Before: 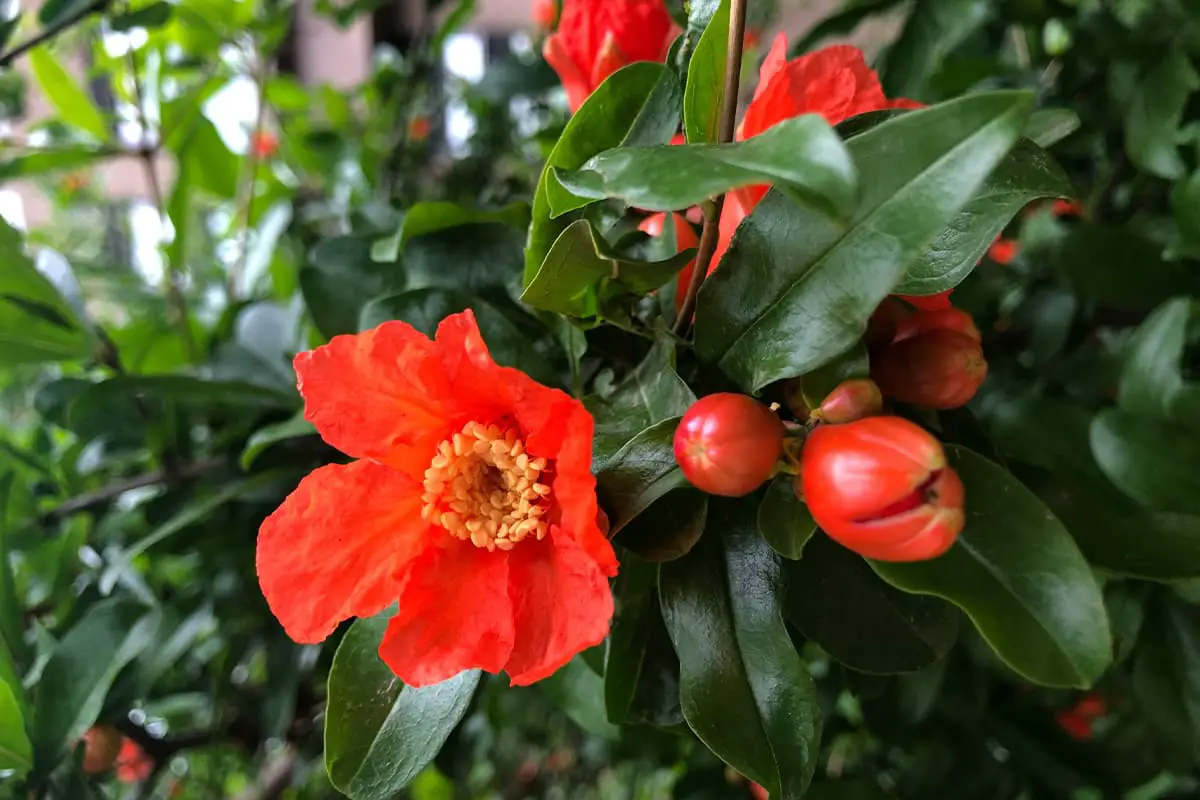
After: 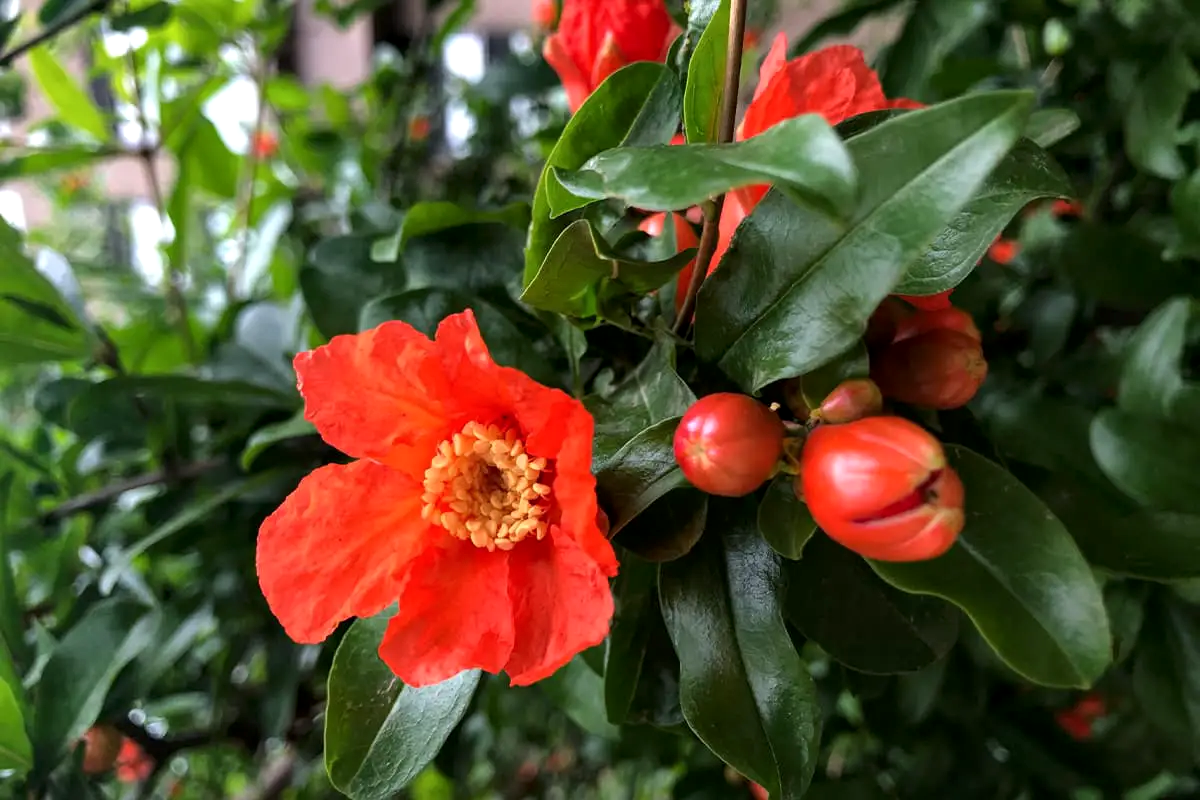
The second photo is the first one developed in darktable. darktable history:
contrast brightness saturation: contrast 0.073
local contrast: highlights 104%, shadows 103%, detail 119%, midtone range 0.2
